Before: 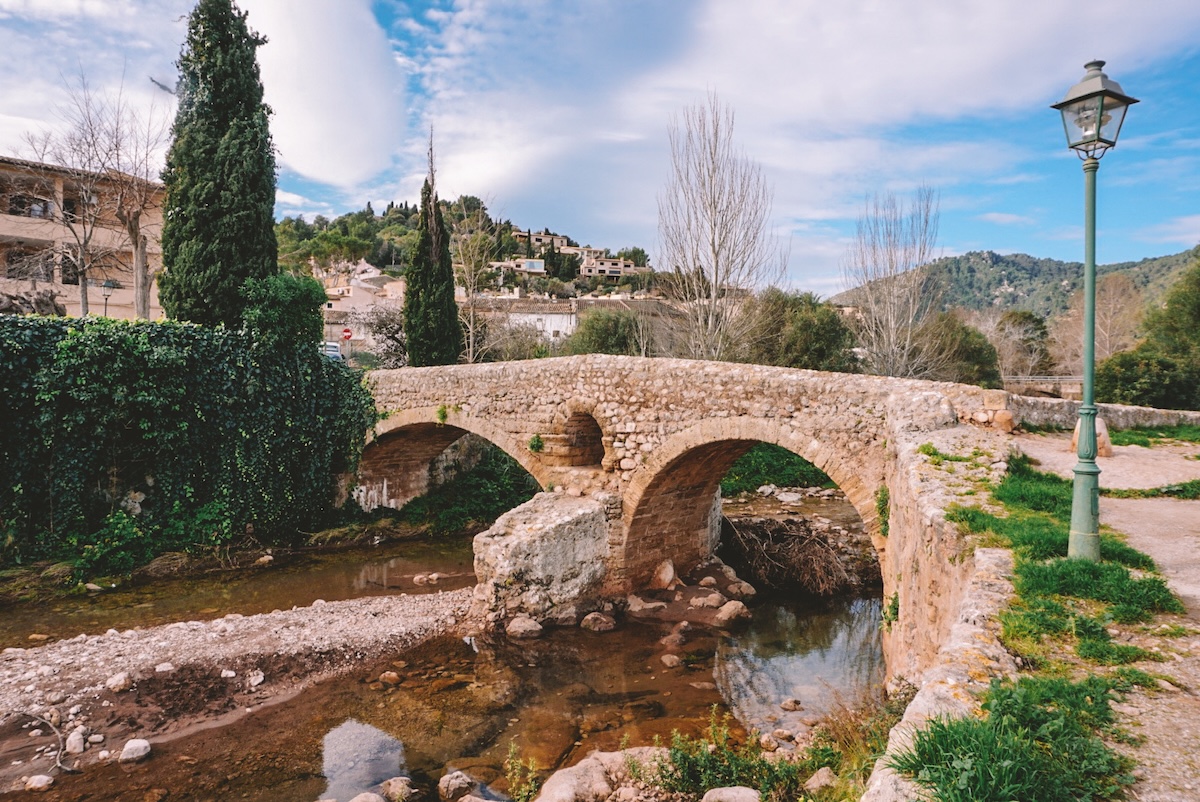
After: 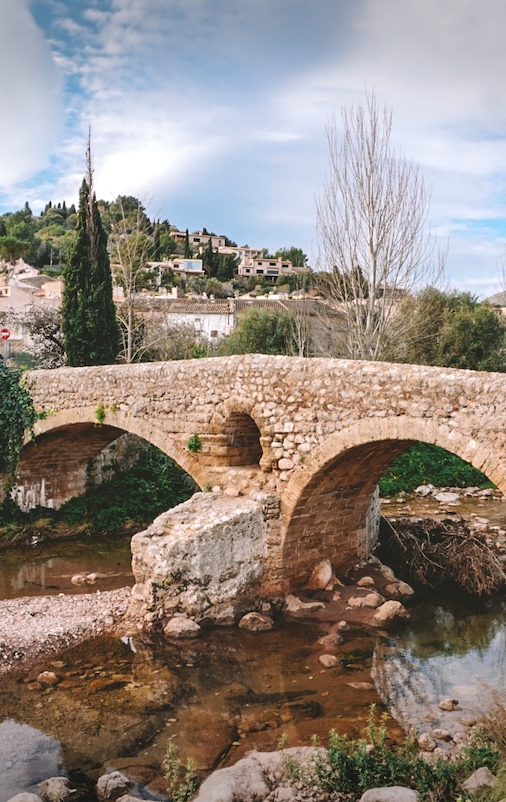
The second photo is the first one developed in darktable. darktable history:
vignetting: fall-off start 100%, brightness -0.406, saturation -0.3, width/height ratio 1.324, dithering 8-bit output, unbound false
exposure: exposure 0.217 EV, compensate highlight preservation false
white balance: red 0.978, blue 0.999
crop: left 28.583%, right 29.231%
levels: mode automatic, black 0.023%, white 99.97%, levels [0.062, 0.494, 0.925]
